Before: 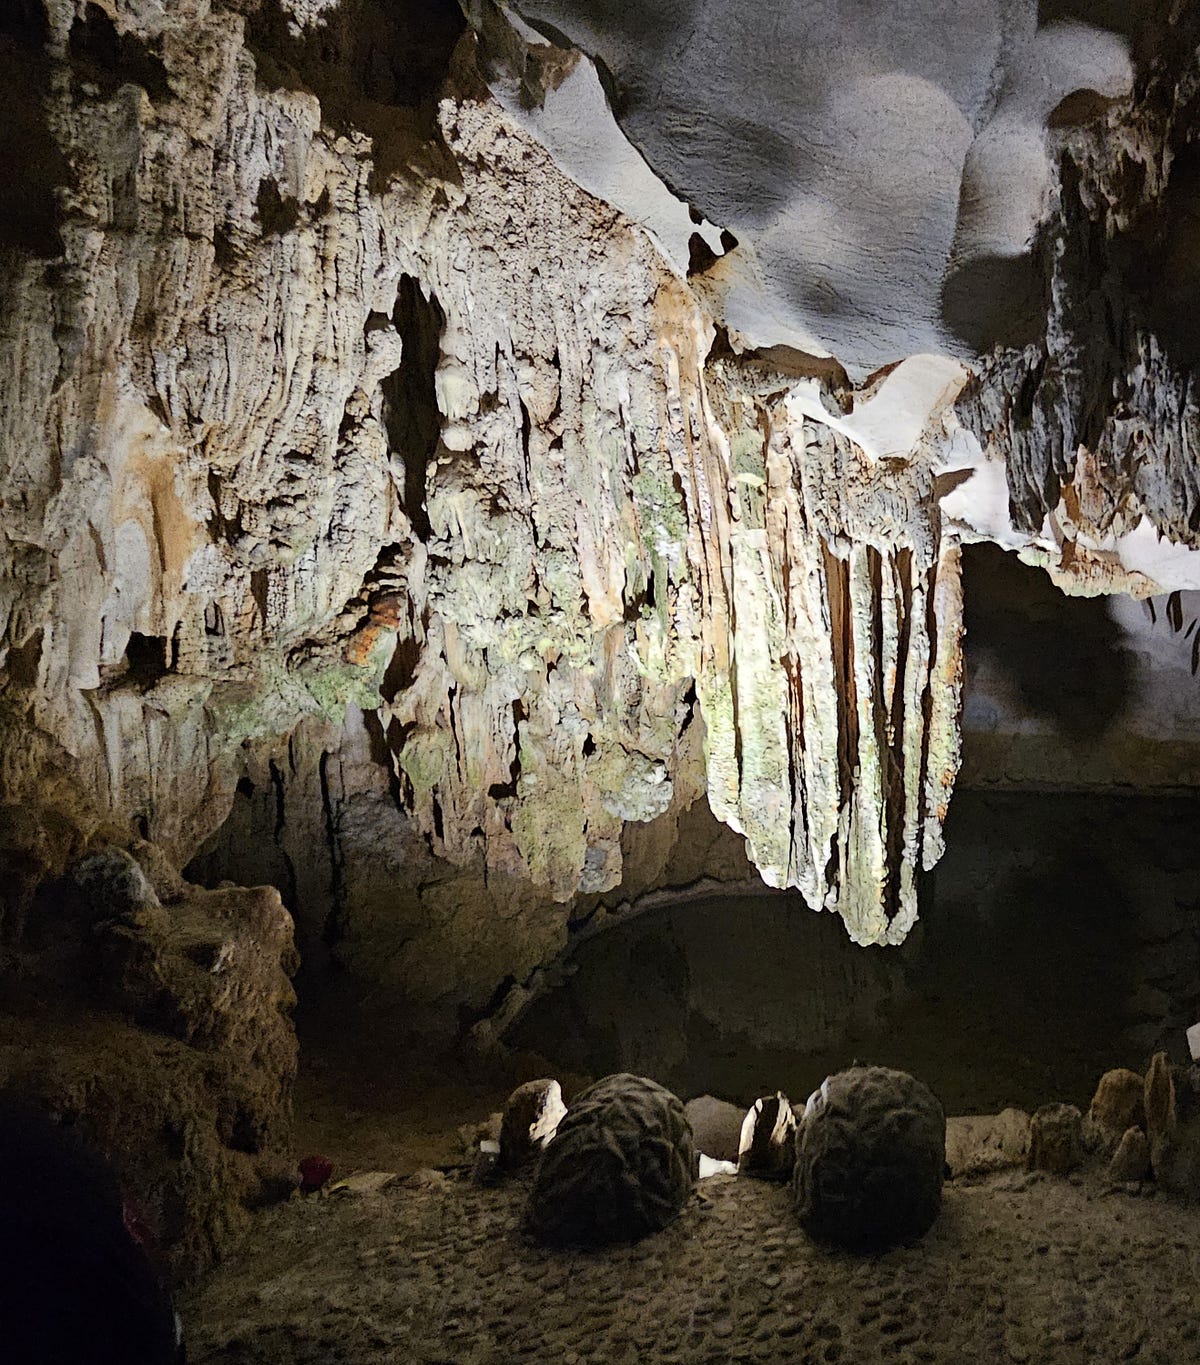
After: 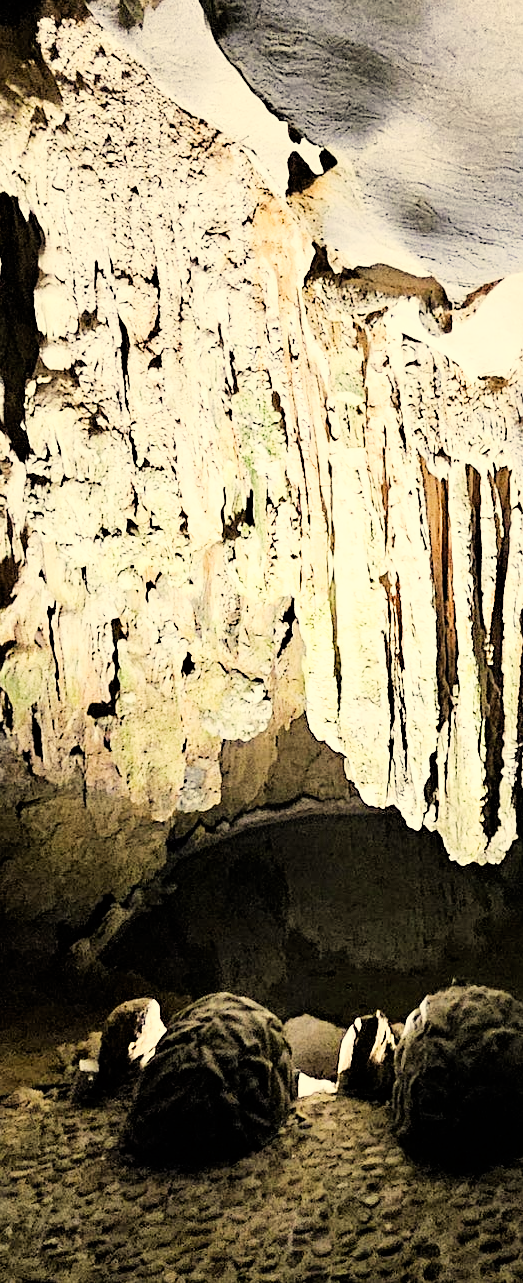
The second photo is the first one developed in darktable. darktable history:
crop: left 33.499%, top 5.995%, right 22.871%
sharpen: radius 5.367, amount 0.313, threshold 26.405
exposure: black level correction 0, exposure 1.457 EV, compensate exposure bias true, compensate highlight preservation false
tone equalizer: edges refinement/feathering 500, mask exposure compensation -1.57 EV, preserve details no
filmic rgb: black relative exposure -5.03 EV, white relative exposure 3.96 EV, hardness 2.9, contrast 1.298, highlights saturation mix -30.84%
color correction: highlights a* 1.49, highlights b* 17.87
